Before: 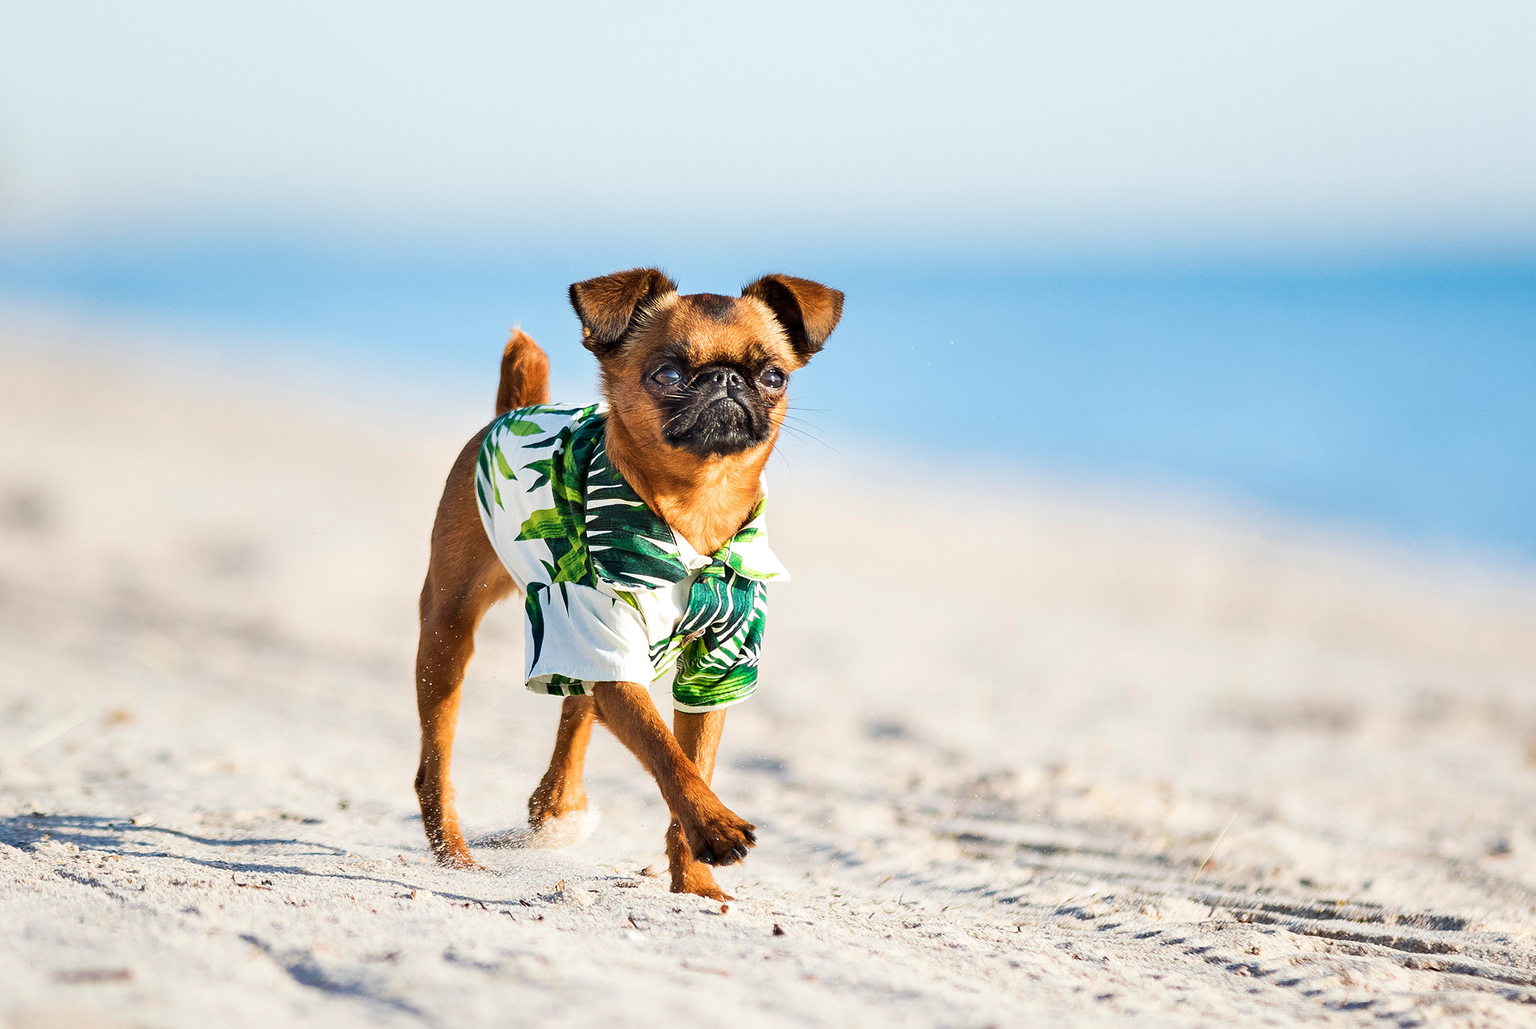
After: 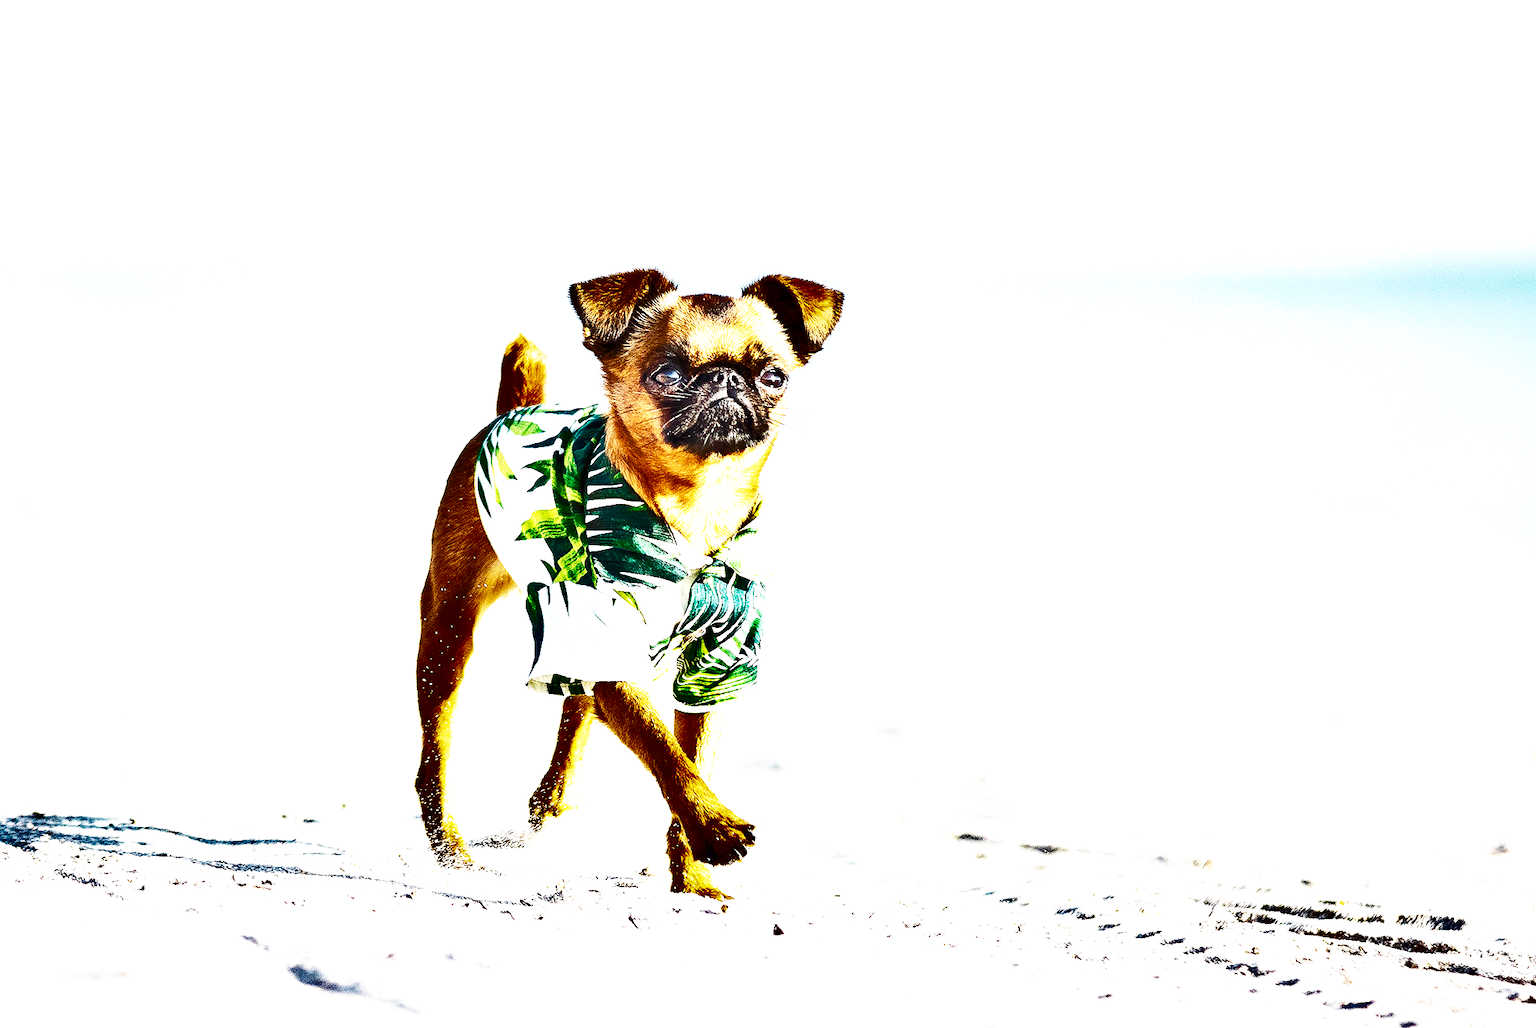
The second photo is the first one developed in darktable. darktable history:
exposure: black level correction 0, exposure 1.199 EV, compensate highlight preservation false
shadows and highlights: shadows 24.51, highlights -79.81, soften with gaussian
base curve: curves: ch0 [(0, 0) (0.026, 0.03) (0.109, 0.232) (0.351, 0.748) (0.669, 0.968) (1, 1)], preserve colors none
